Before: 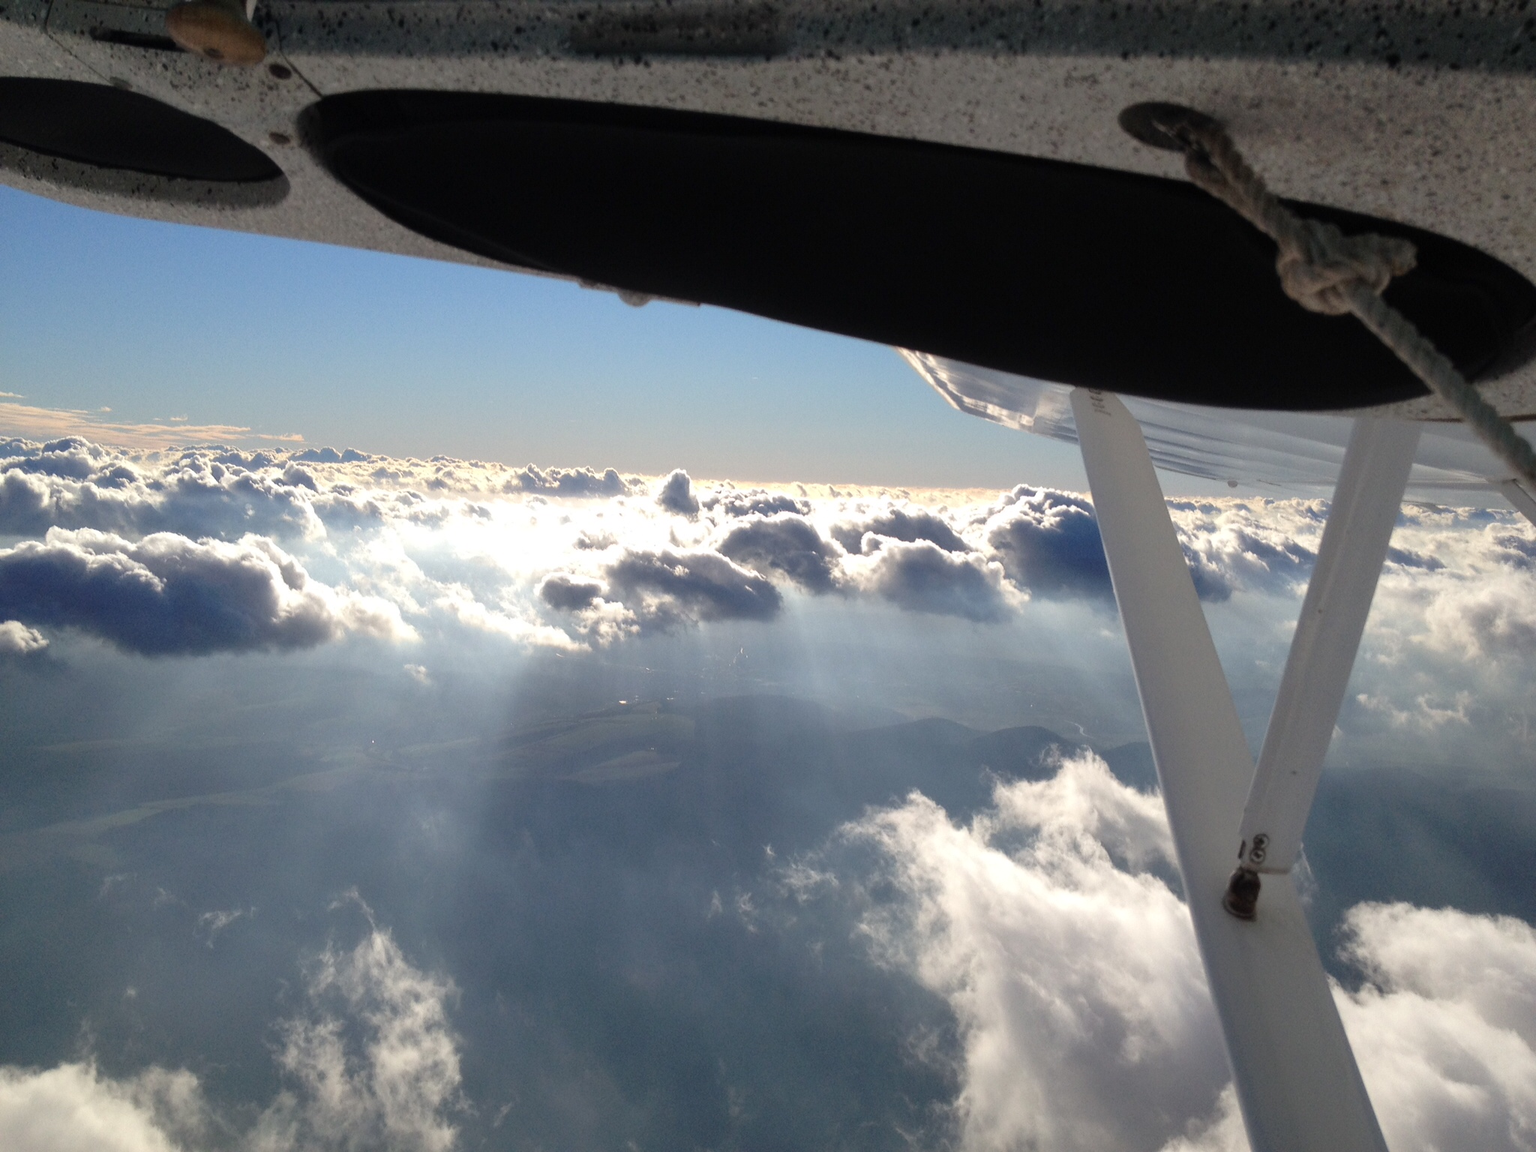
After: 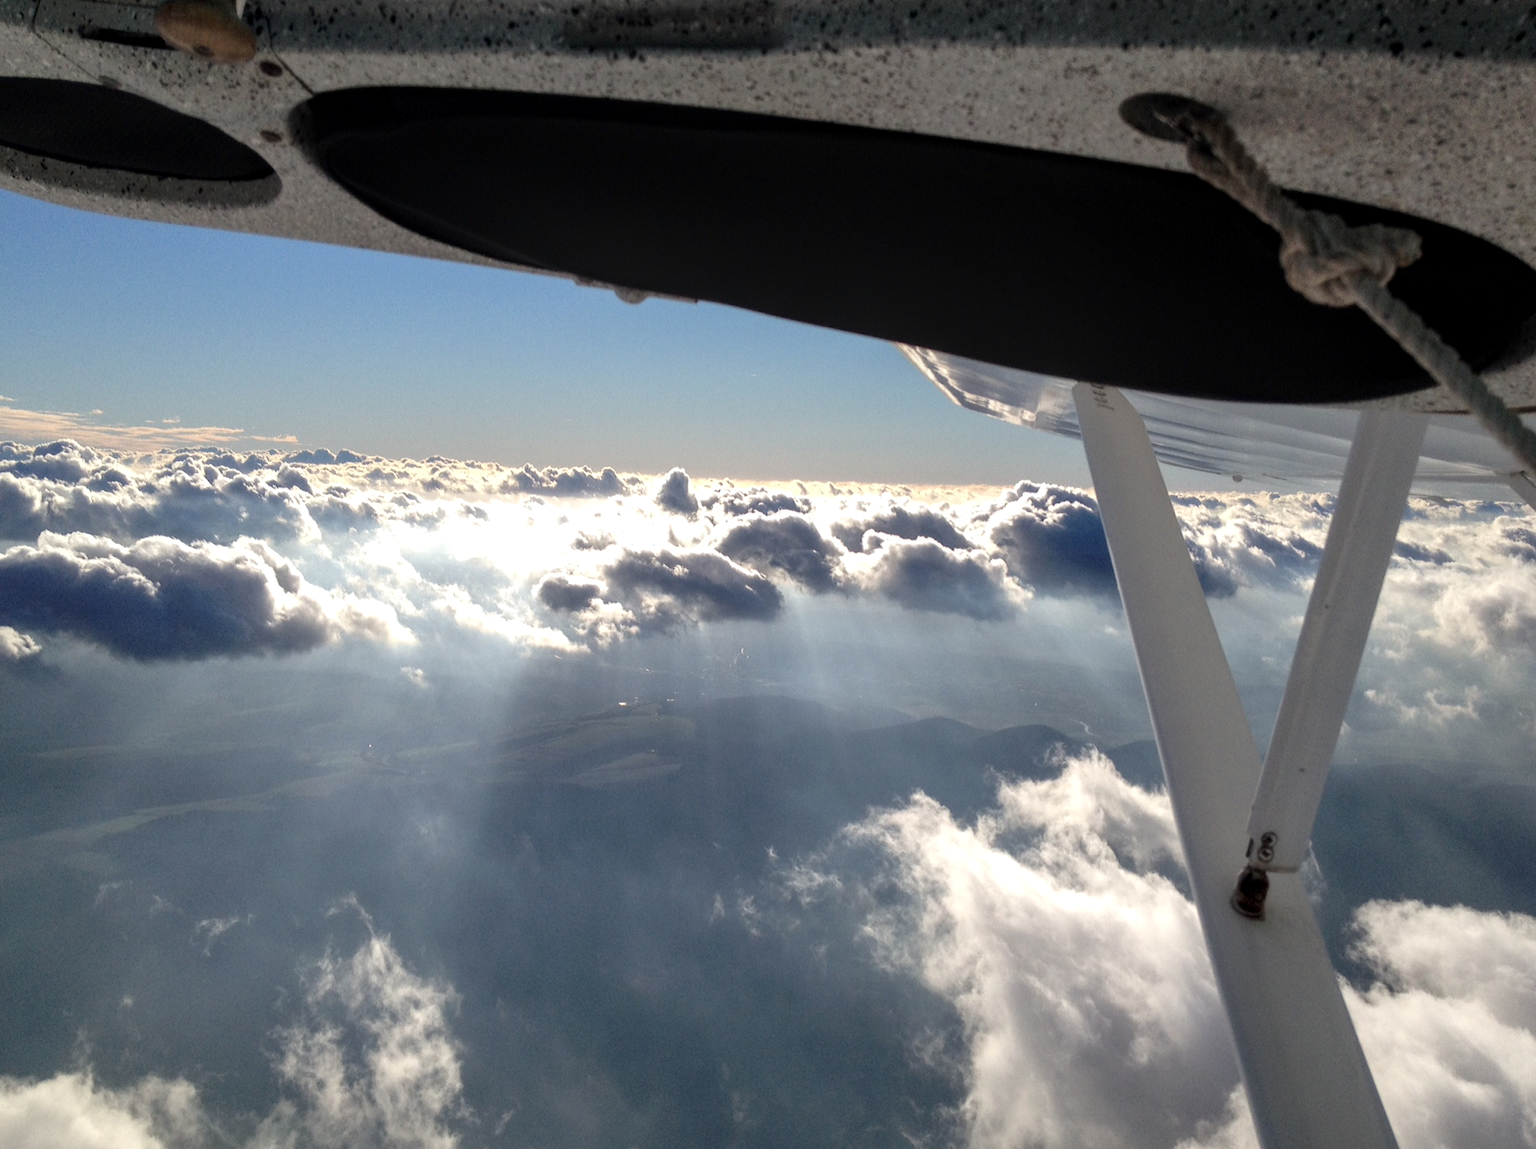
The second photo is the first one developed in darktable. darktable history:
rotate and perspective: rotation -0.45°, automatic cropping original format, crop left 0.008, crop right 0.992, crop top 0.012, crop bottom 0.988
local contrast: highlights 25%, detail 130%
